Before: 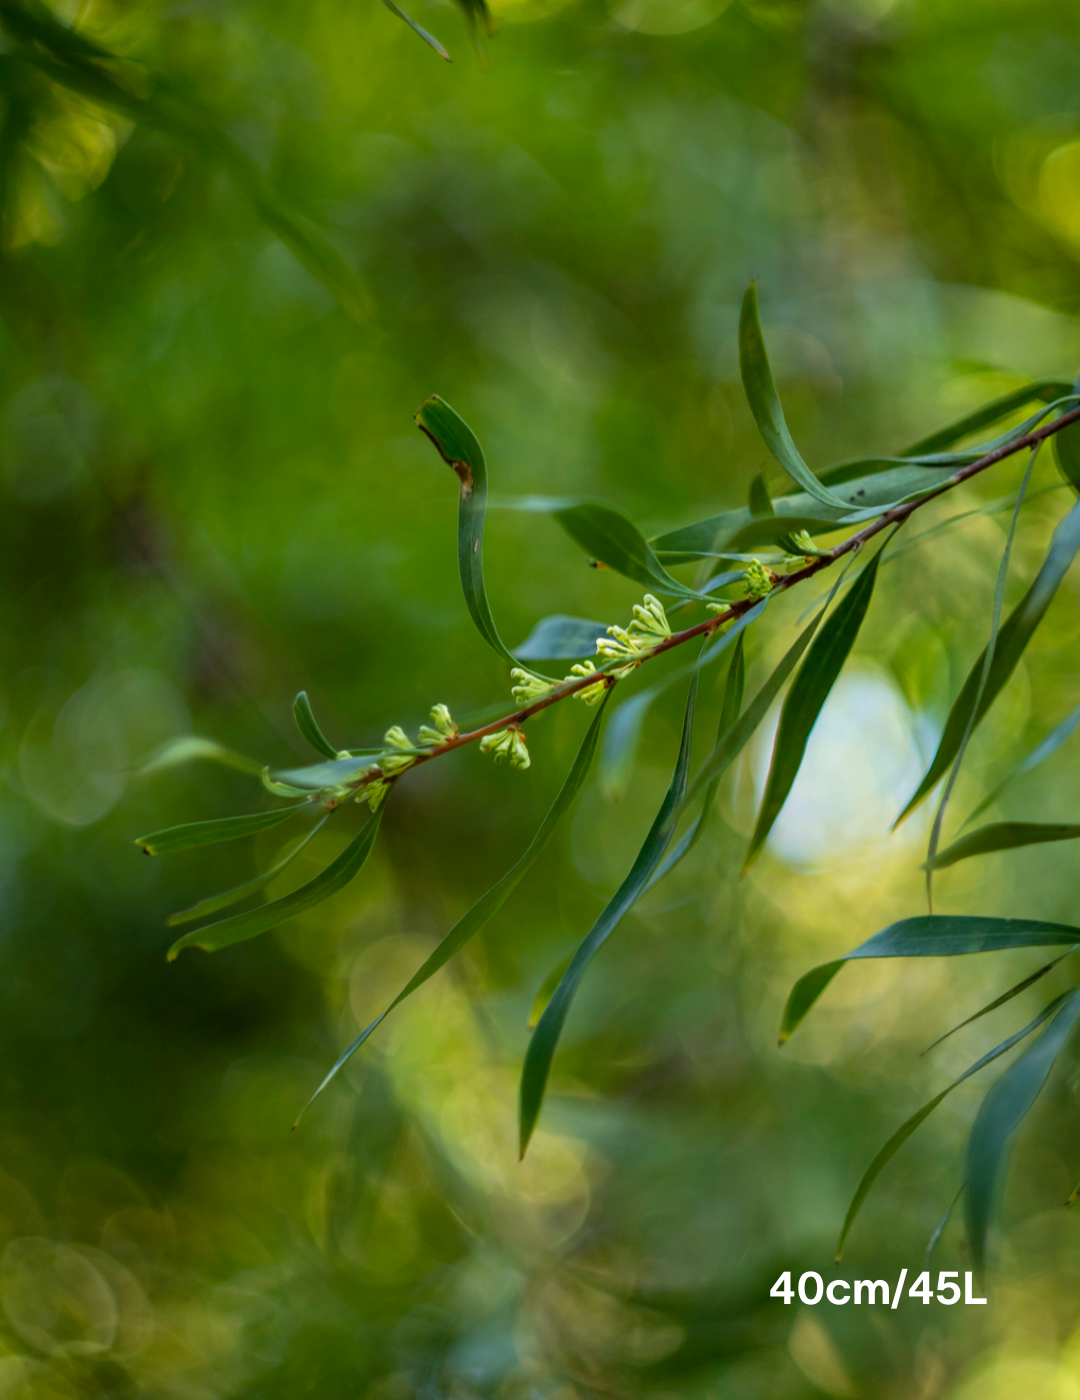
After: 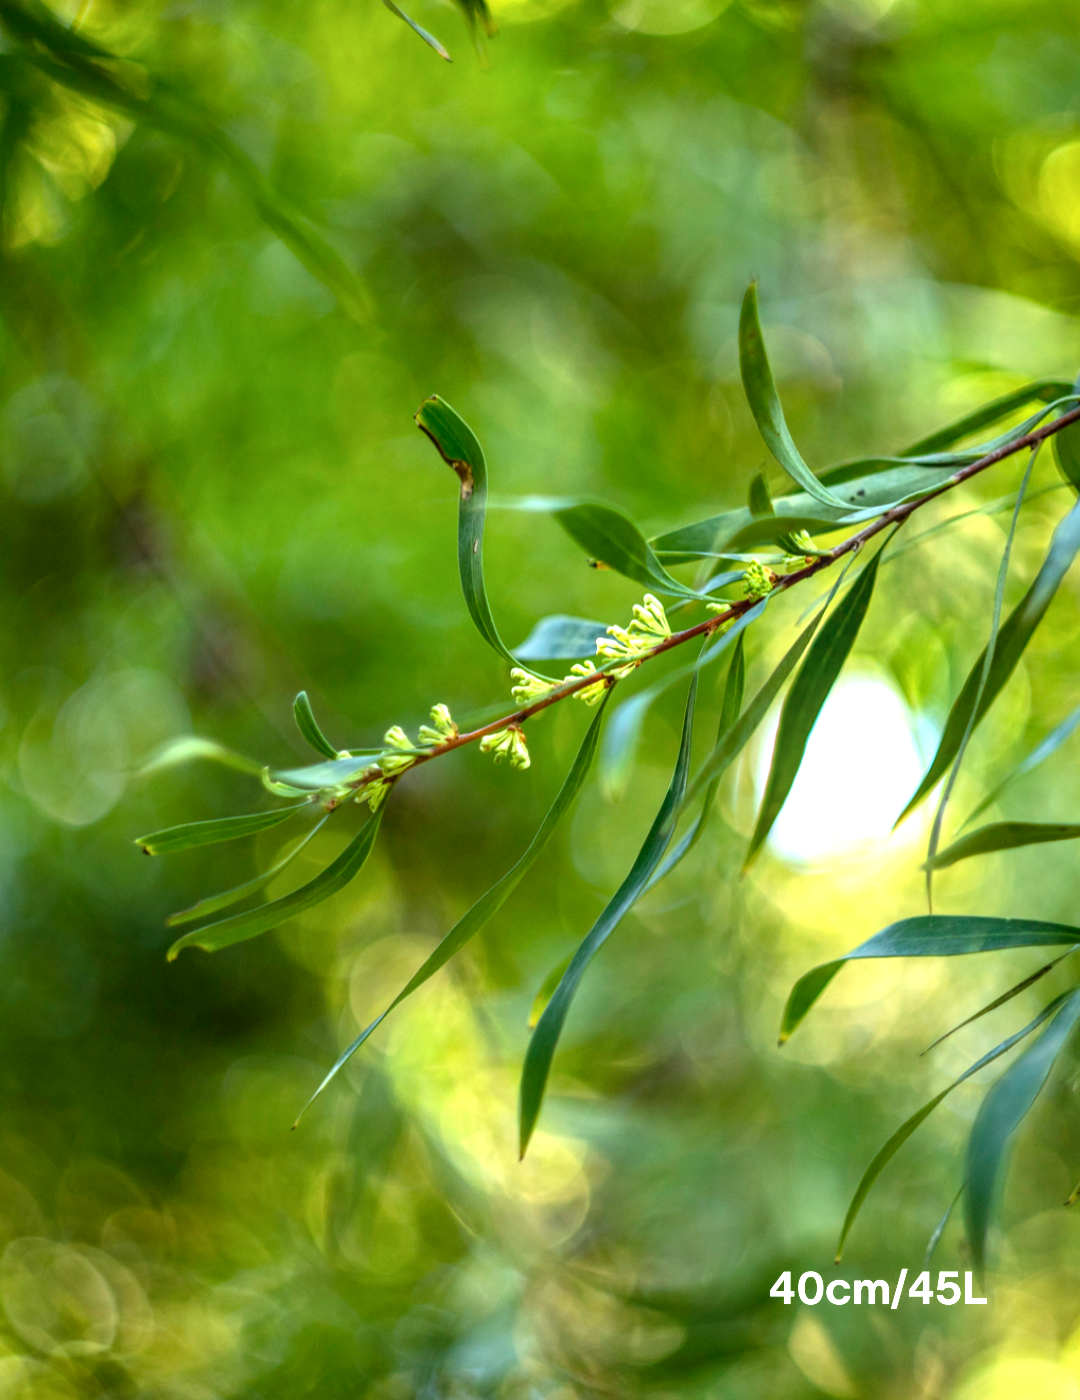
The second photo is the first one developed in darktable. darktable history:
local contrast: on, module defaults
exposure: exposure 1.089 EV, compensate highlight preservation false
